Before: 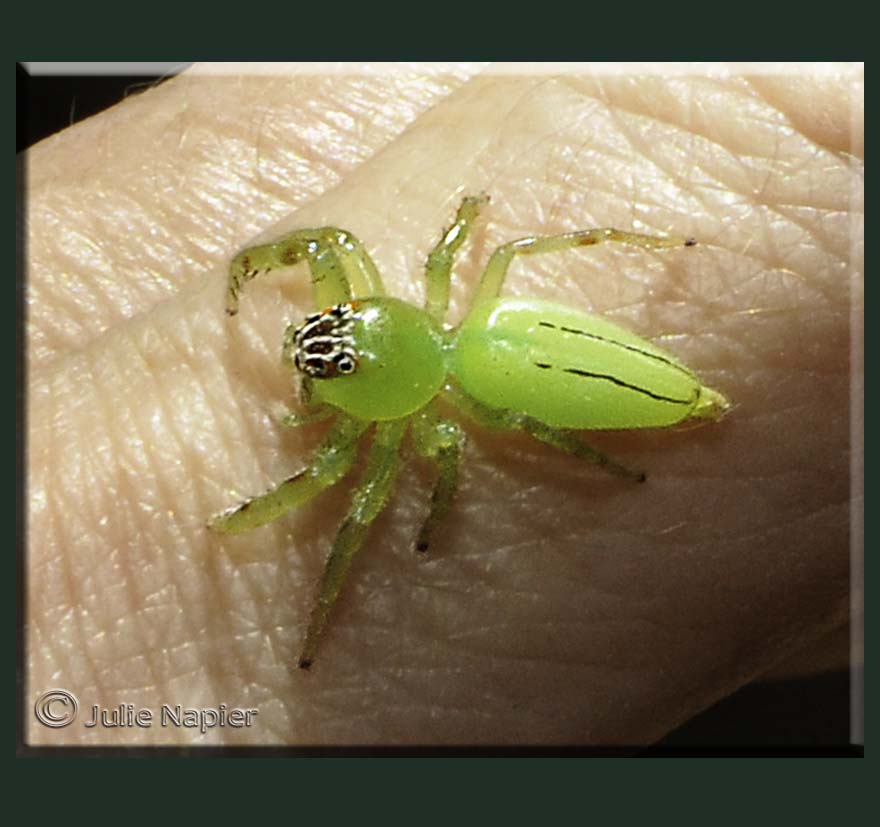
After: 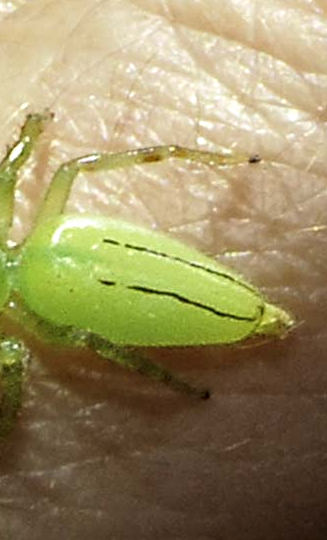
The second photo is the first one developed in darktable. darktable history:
local contrast: on, module defaults
crop and rotate: left 49.661%, top 10.139%, right 13.122%, bottom 24.539%
